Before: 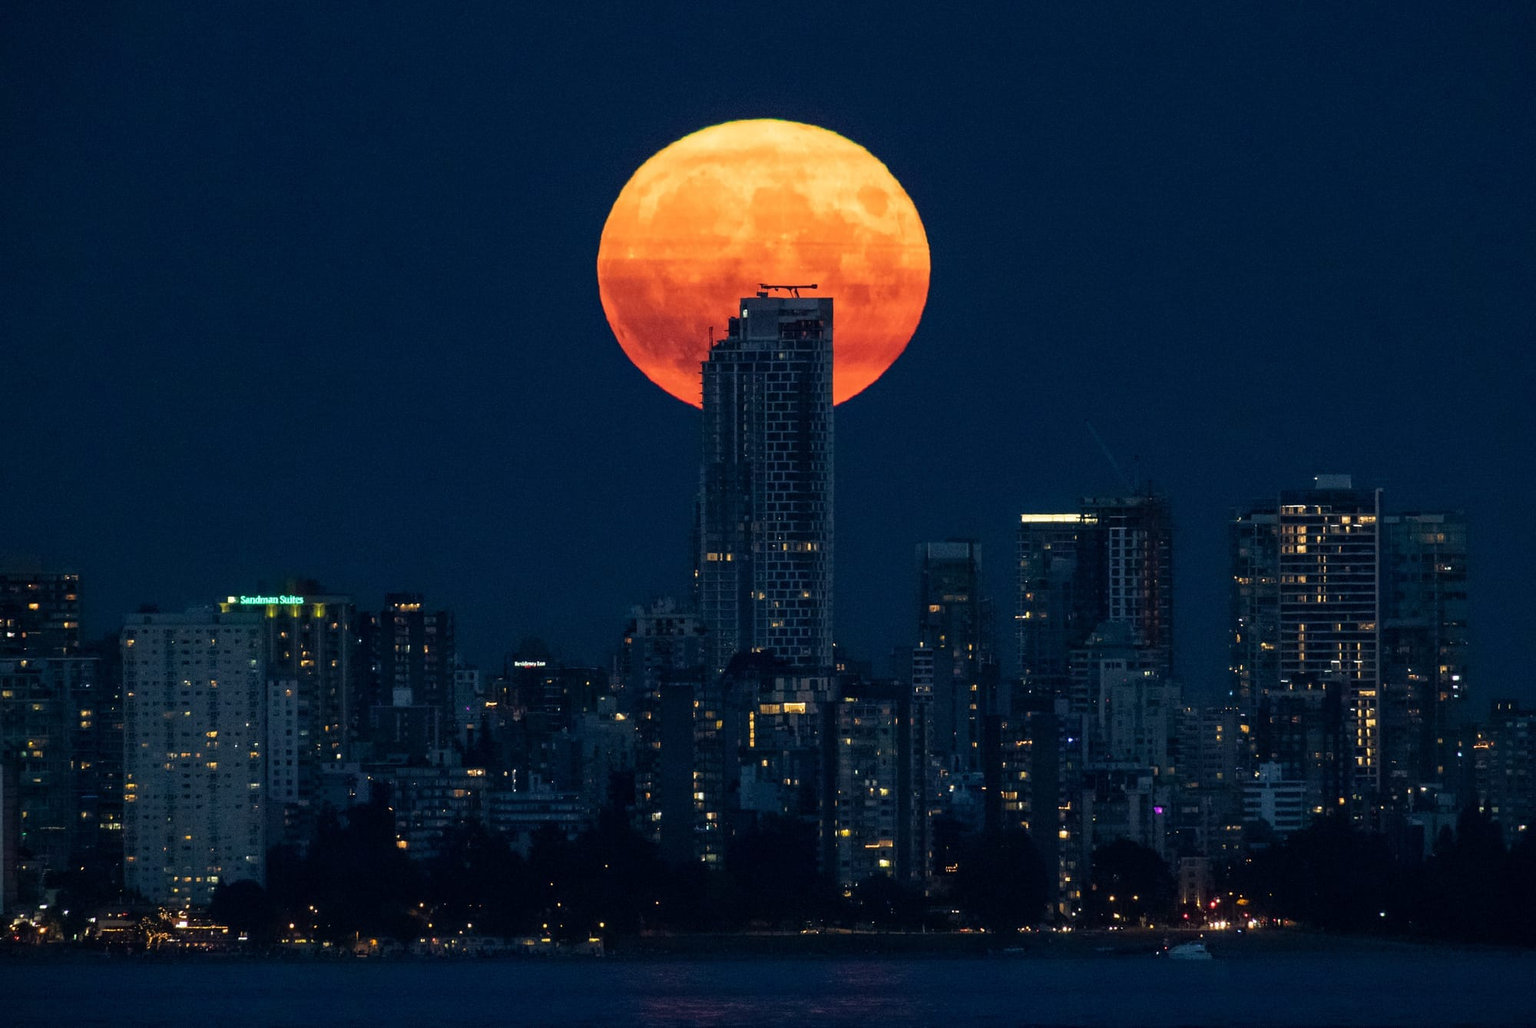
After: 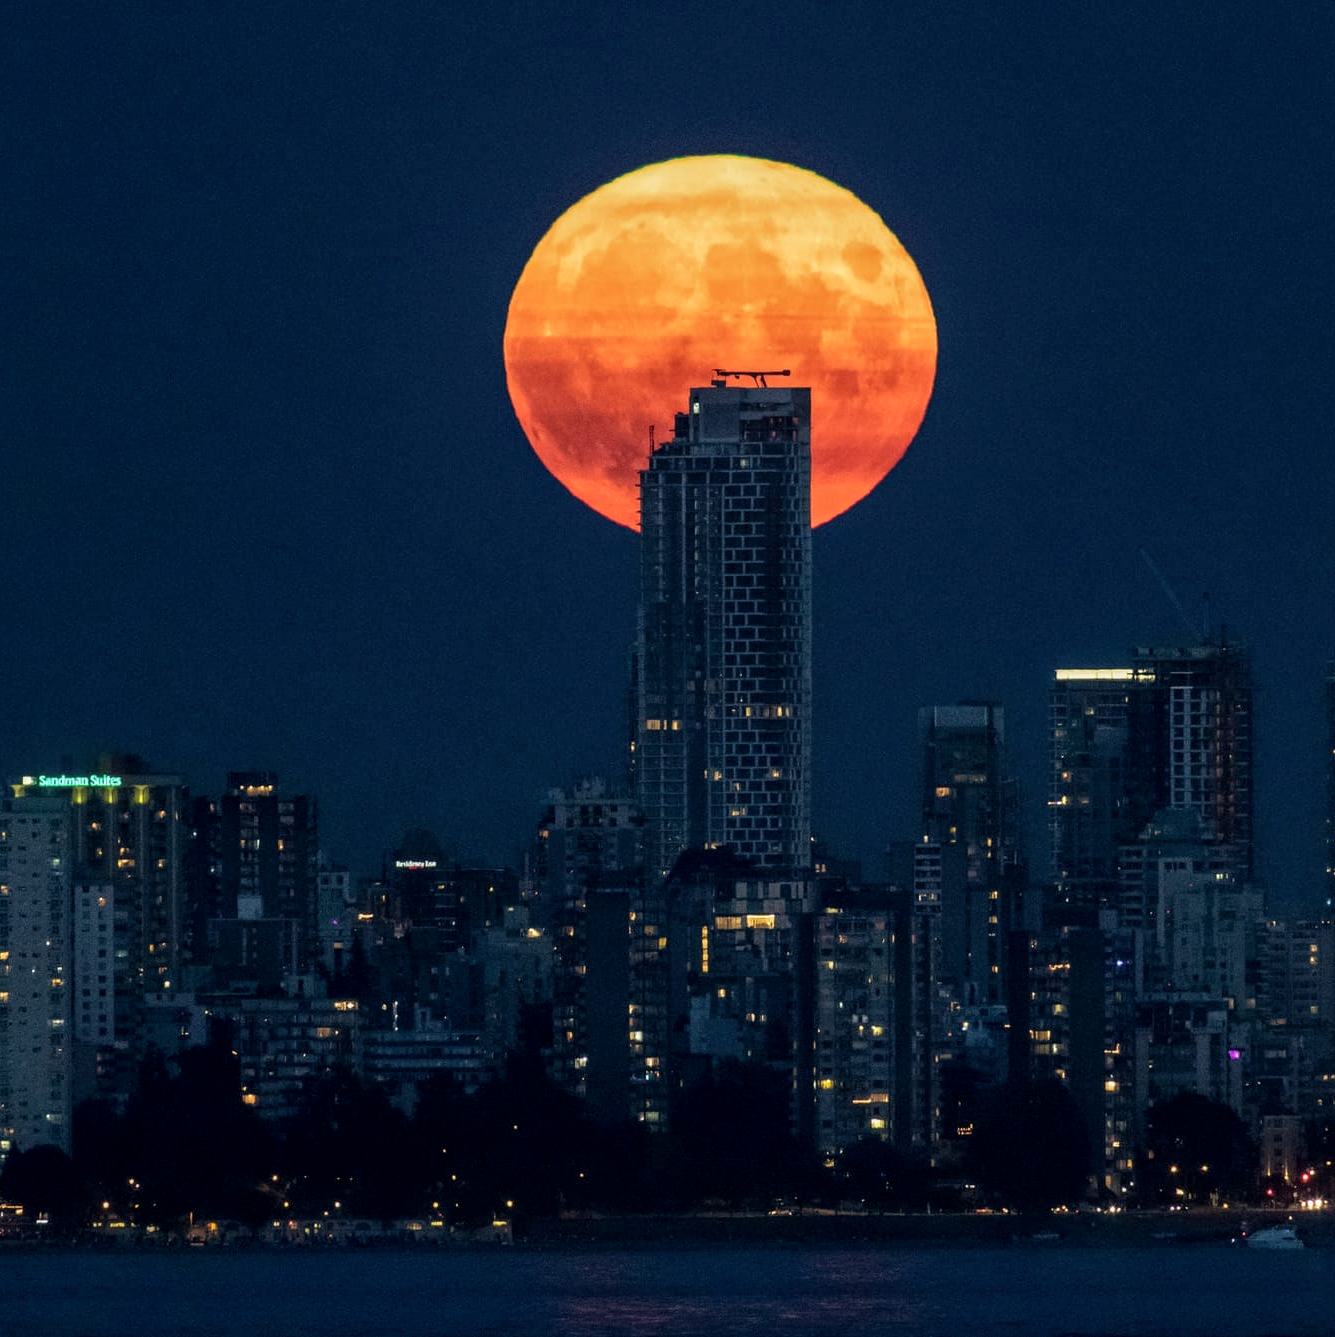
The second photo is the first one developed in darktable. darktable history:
local contrast: detail 130%
crop and rotate: left 13.732%, right 19.484%
